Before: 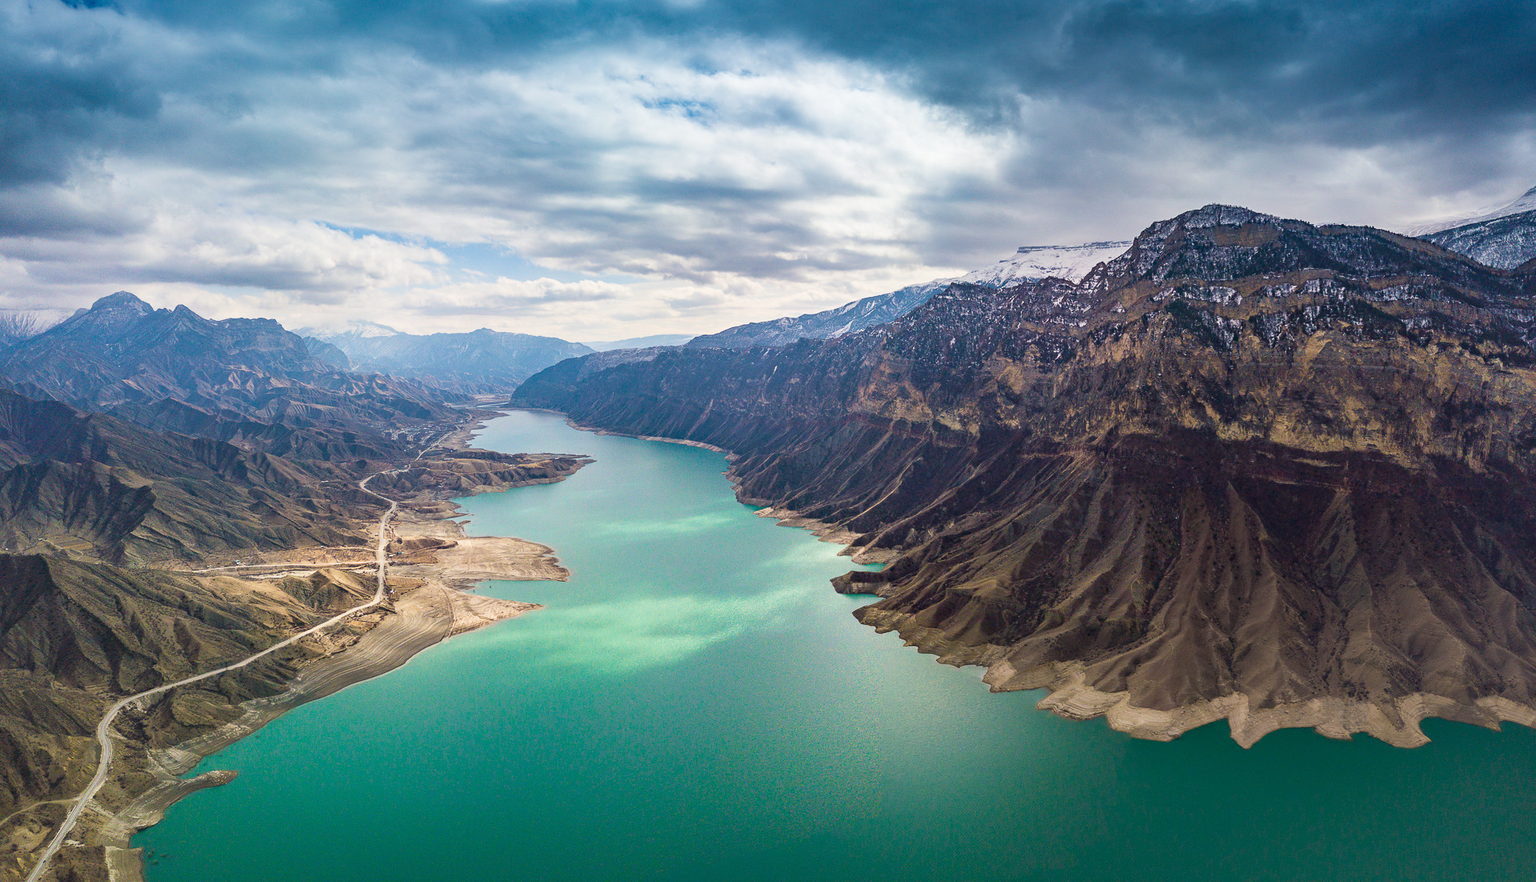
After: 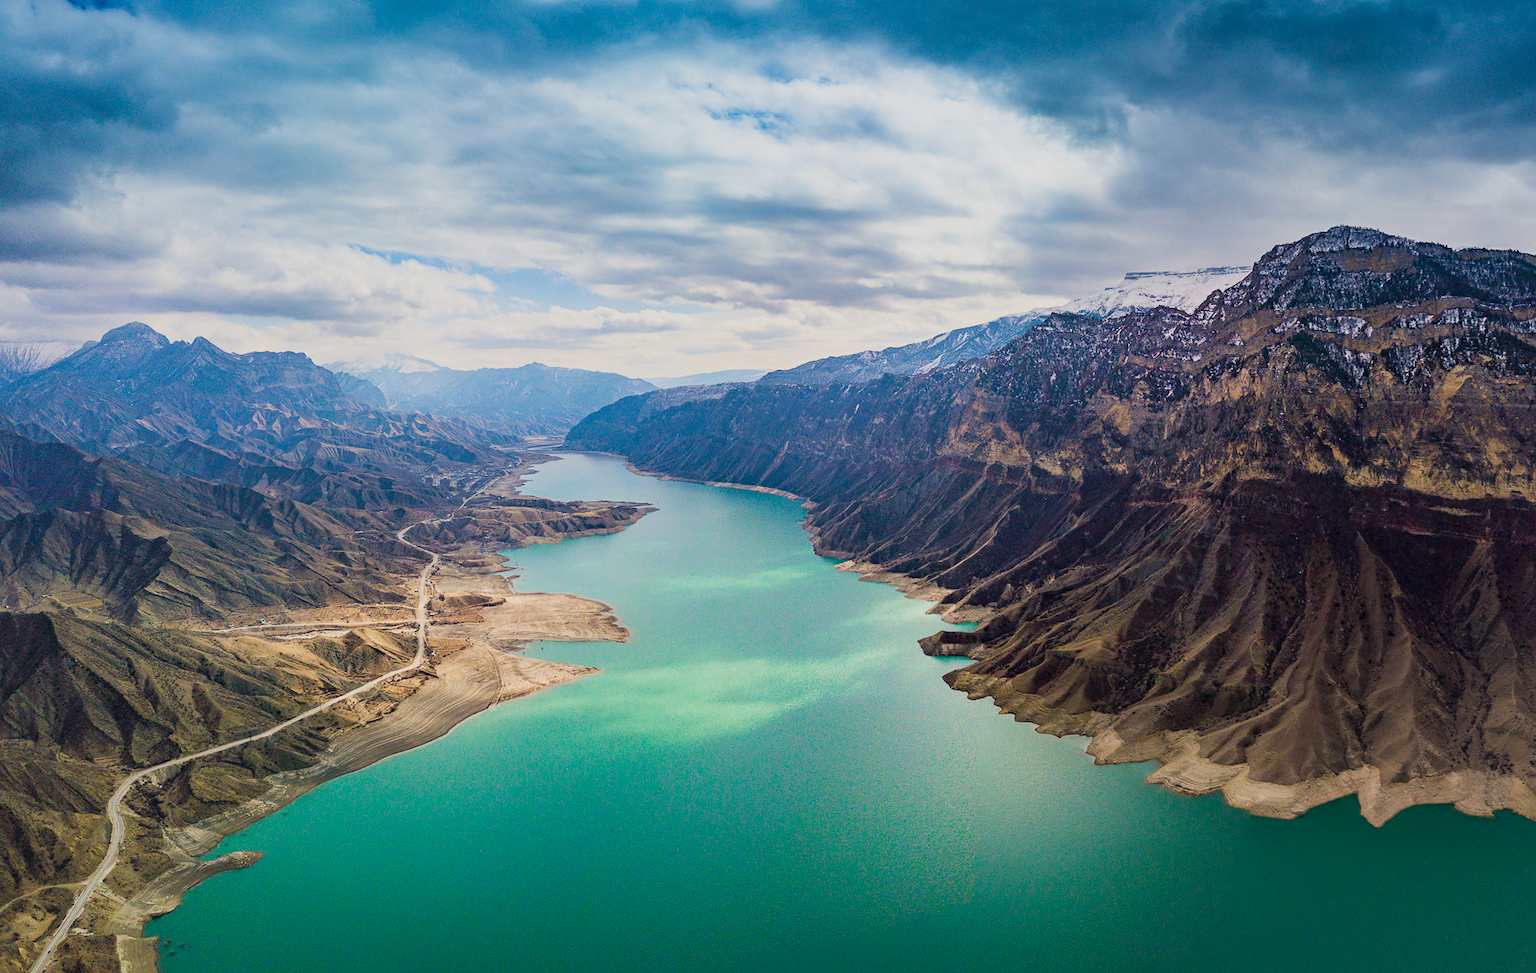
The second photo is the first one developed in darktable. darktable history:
contrast brightness saturation: contrast 0.082, saturation 0.204
crop: right 9.483%, bottom 0.05%
filmic rgb: black relative exposure -8.02 EV, white relative exposure 3.8 EV, hardness 4.36
